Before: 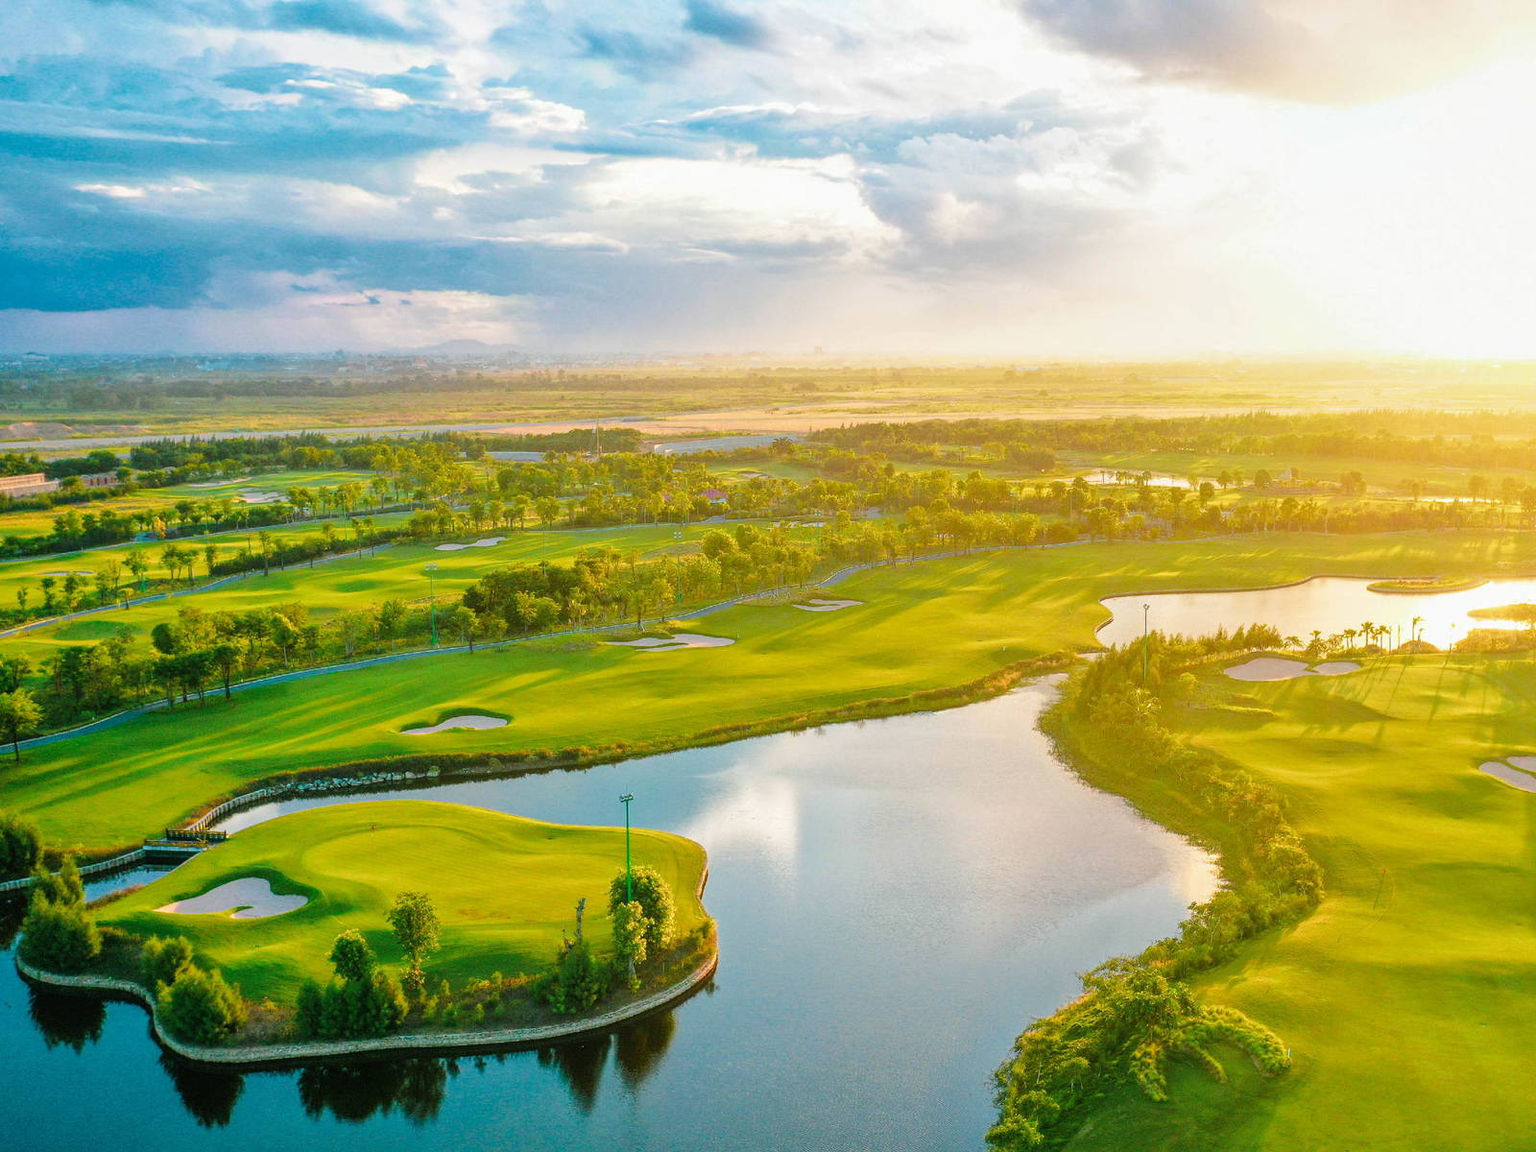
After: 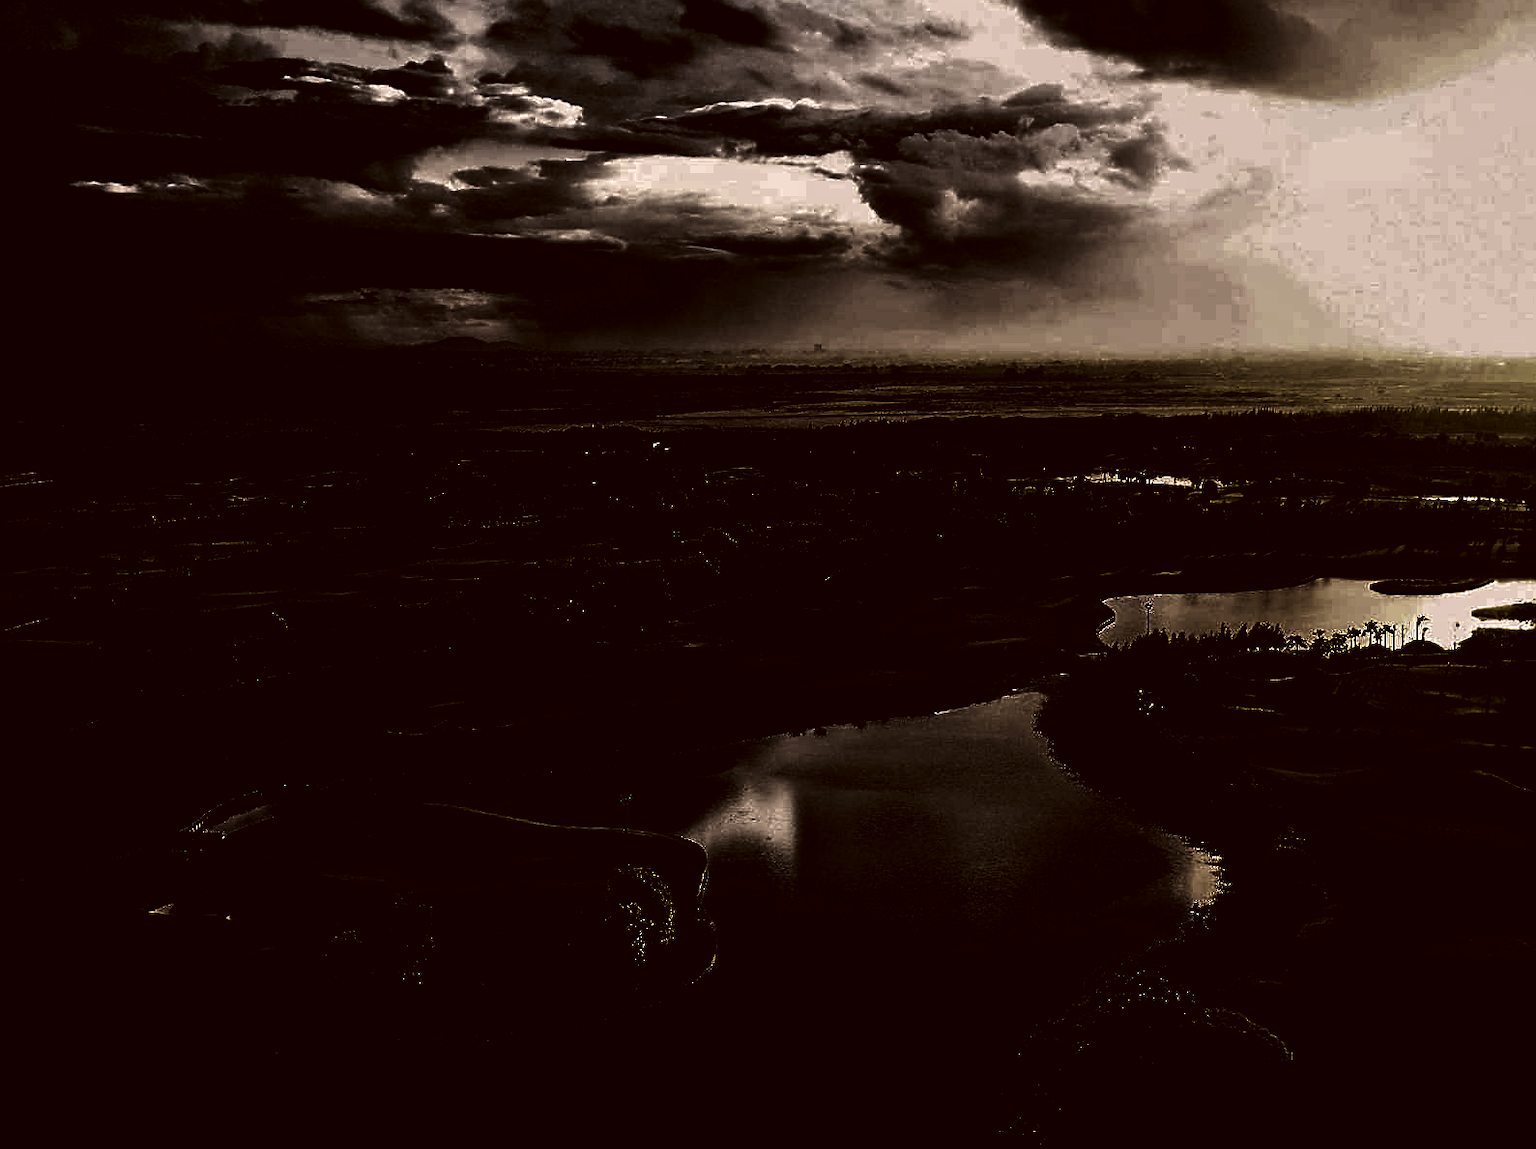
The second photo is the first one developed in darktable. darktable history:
tone equalizer: on, module defaults
contrast brightness saturation: contrast 0.1, brightness 0.03, saturation 0.09
crop: left 0.434%, top 0.485%, right 0.244%, bottom 0.386%
velvia: on, module defaults
levels: levels [0.721, 0.937, 0.997]
color correction: highlights a* 6.27, highlights b* 8.19, shadows a* 5.94, shadows b* 7.23, saturation 0.9
sharpen: on, module defaults
